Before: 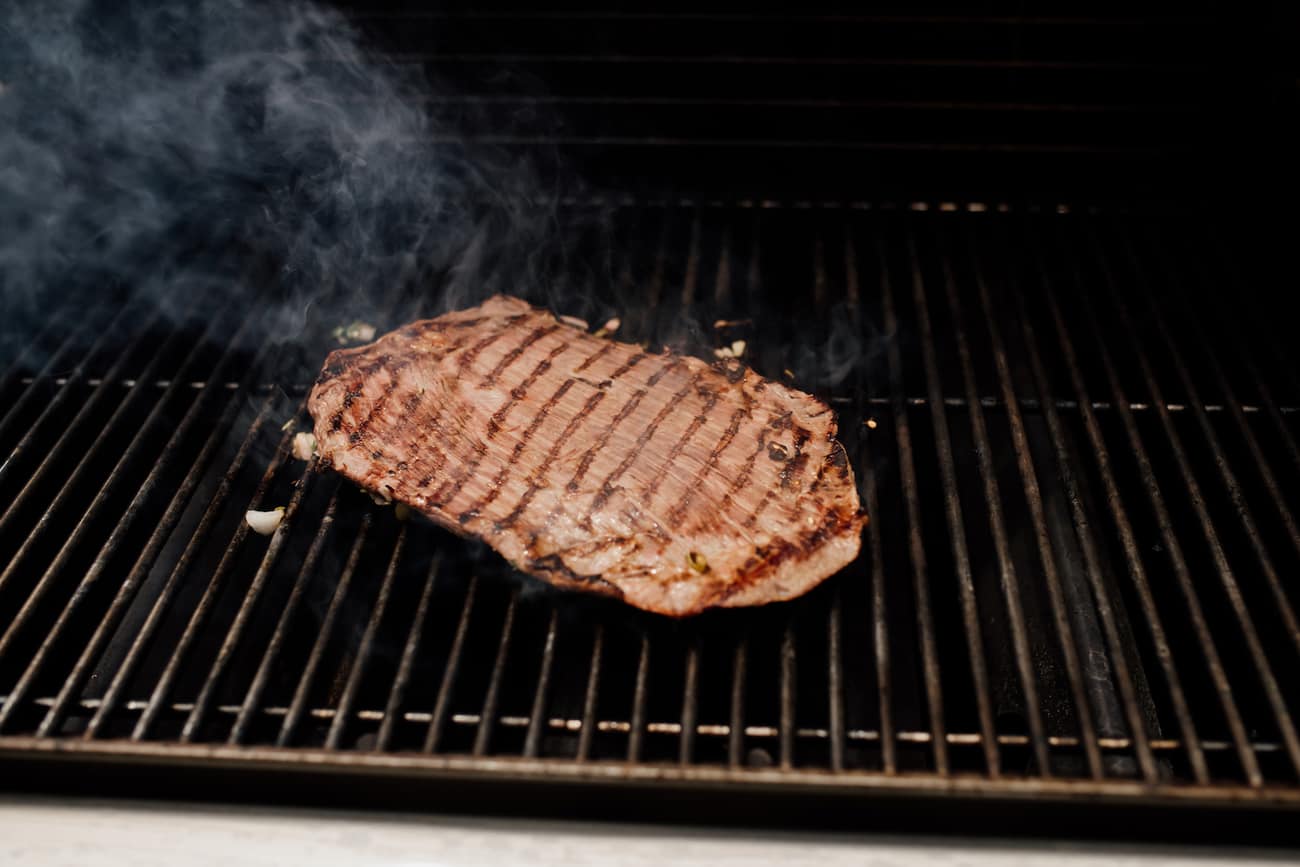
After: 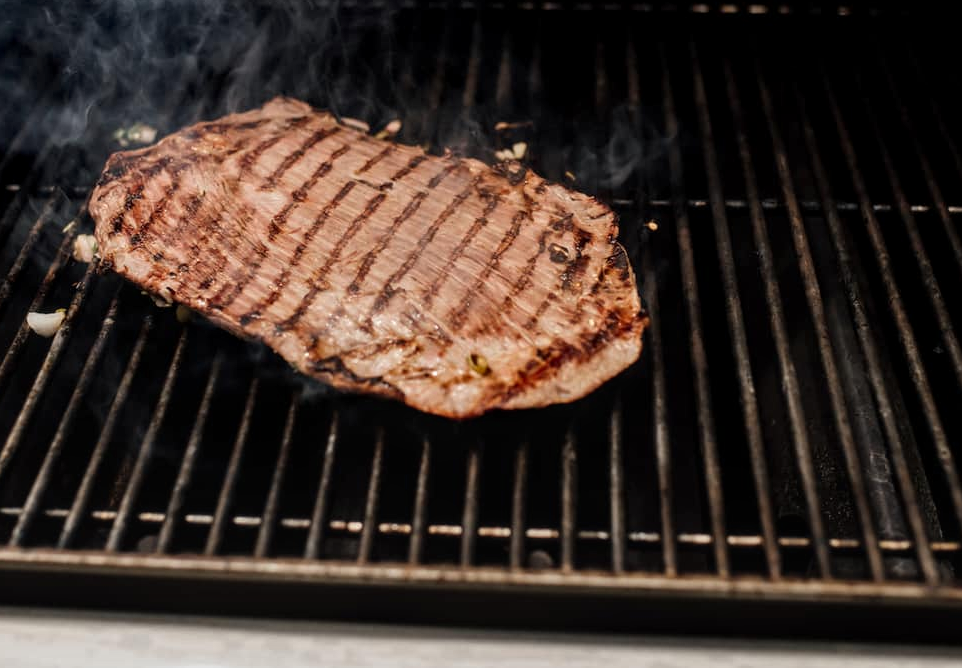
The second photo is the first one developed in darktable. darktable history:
crop: left 16.871%, top 22.857%, right 9.116%
local contrast: detail 130%
